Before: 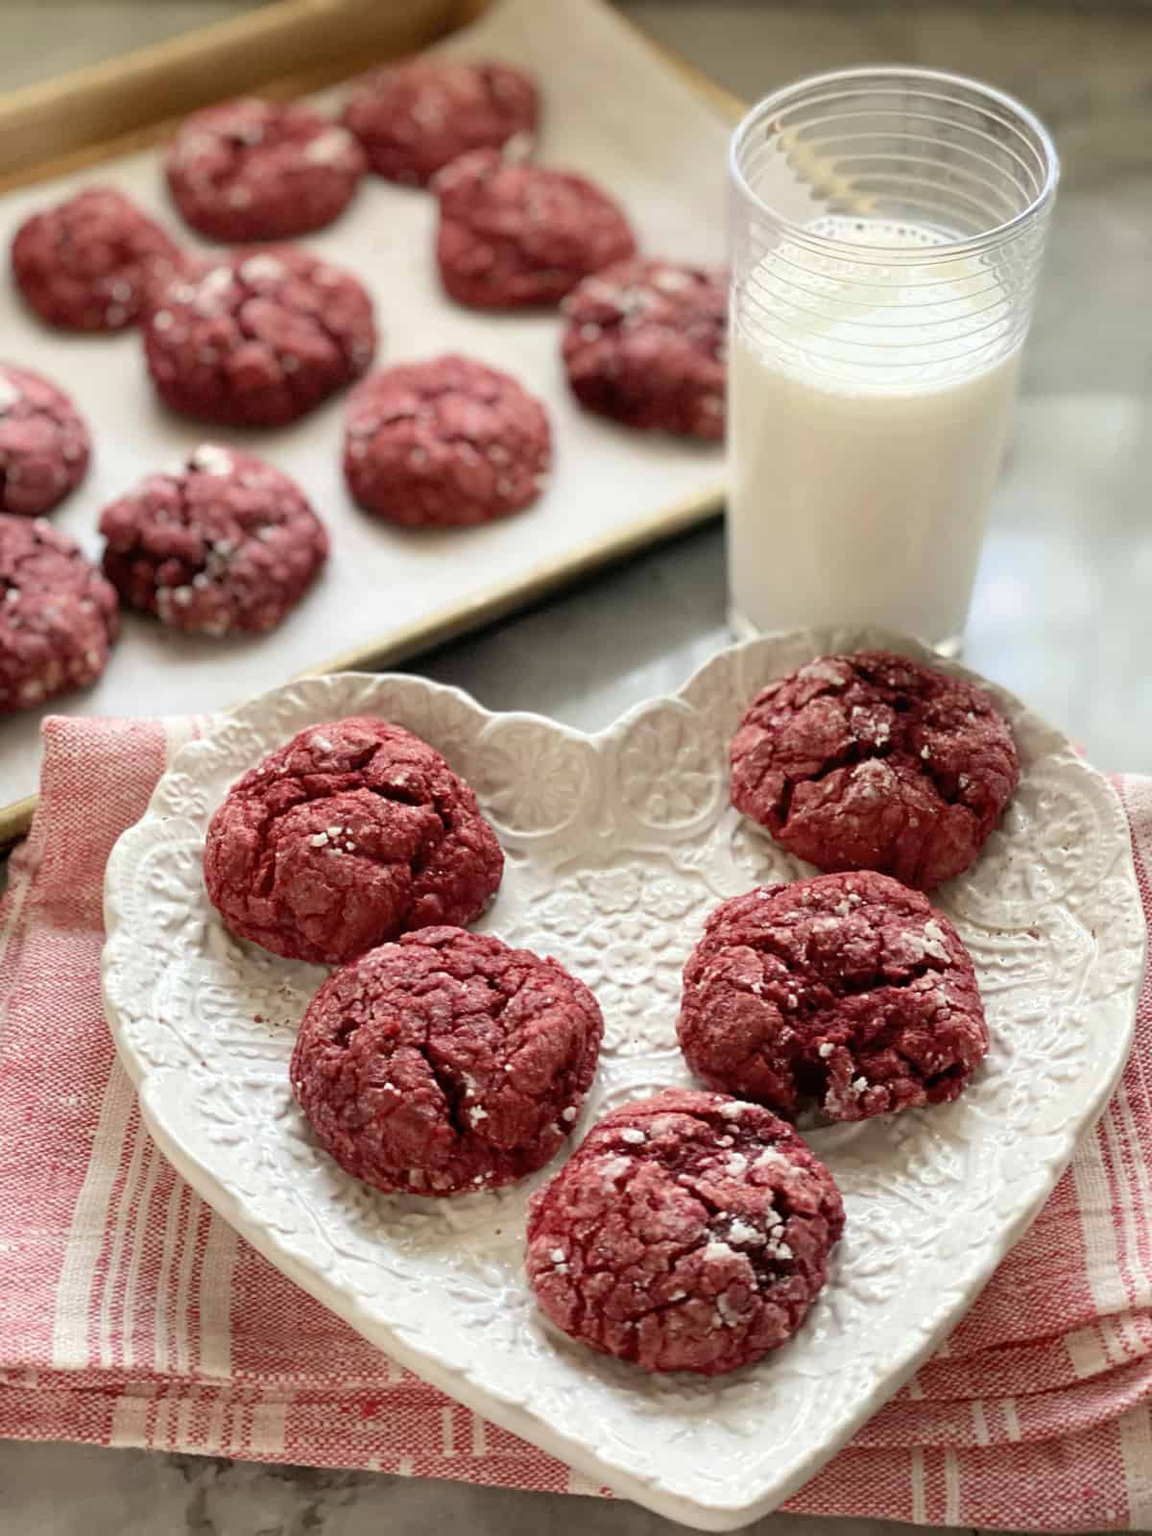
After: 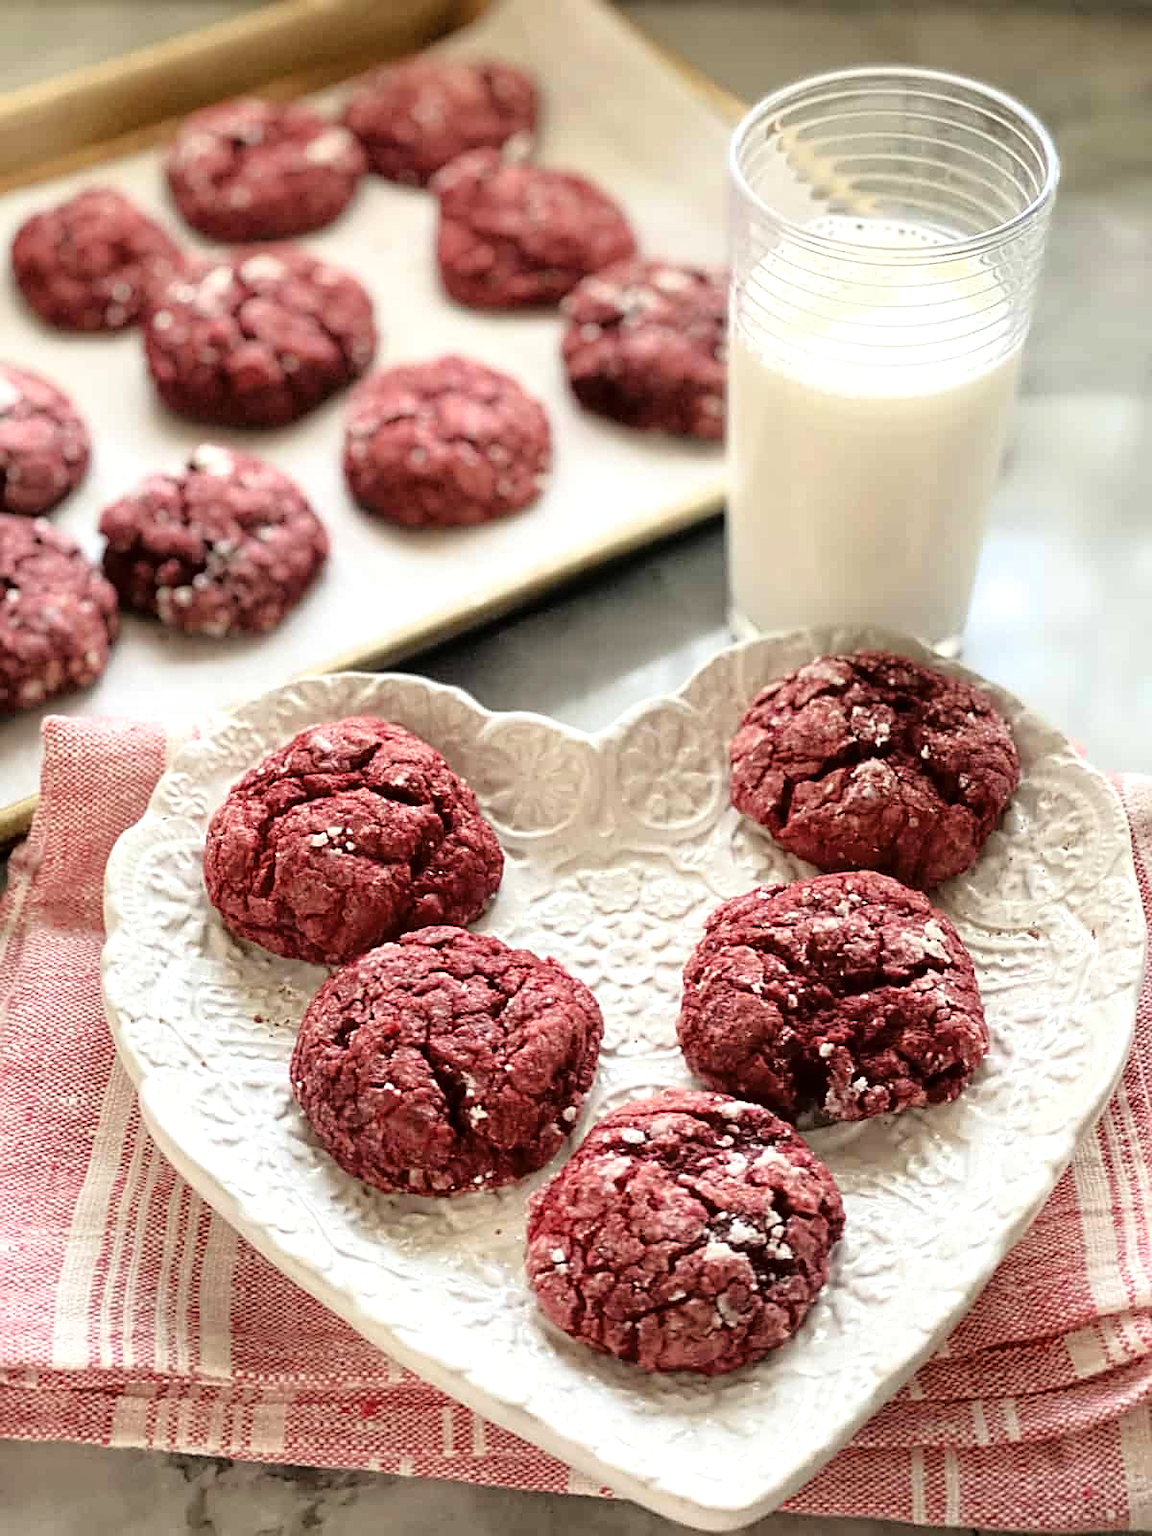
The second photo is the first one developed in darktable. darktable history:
sharpen: on, module defaults
tone curve: curves: ch0 [(0, 0.013) (0.117, 0.081) (0.257, 0.259) (0.408, 0.45) (0.611, 0.64) (0.81, 0.857) (1, 1)]; ch1 [(0, 0) (0.287, 0.198) (0.501, 0.506) (0.56, 0.584) (0.715, 0.741) (0.976, 0.992)]; ch2 [(0, 0) (0.369, 0.362) (0.5, 0.5) (0.537, 0.547) (0.59, 0.603) (0.681, 0.754) (1, 1)], color space Lab, linked channels, preserve colors none
exposure: black level correction 0, exposure 0.198 EV, compensate highlight preservation false
local contrast: highlights 101%, shadows 98%, detail 119%, midtone range 0.2
